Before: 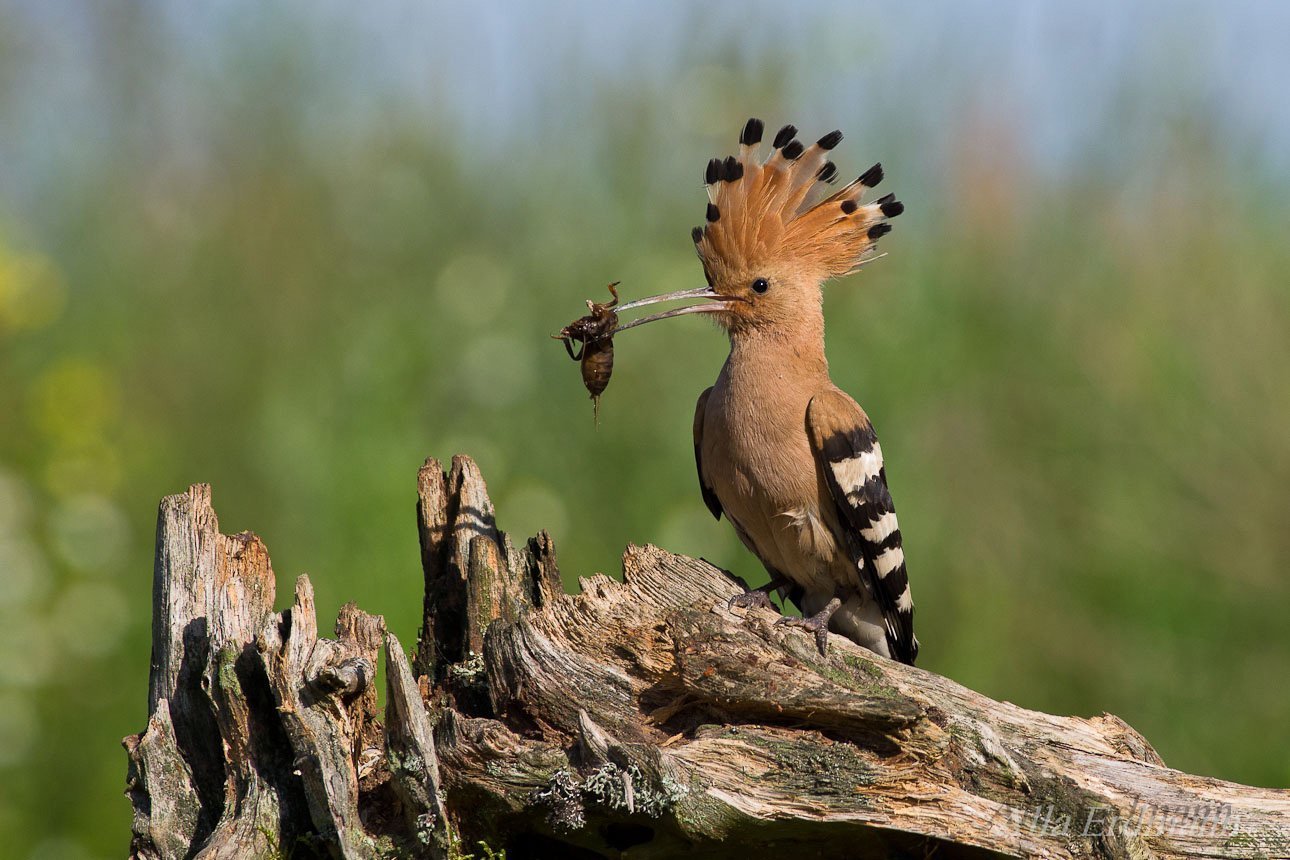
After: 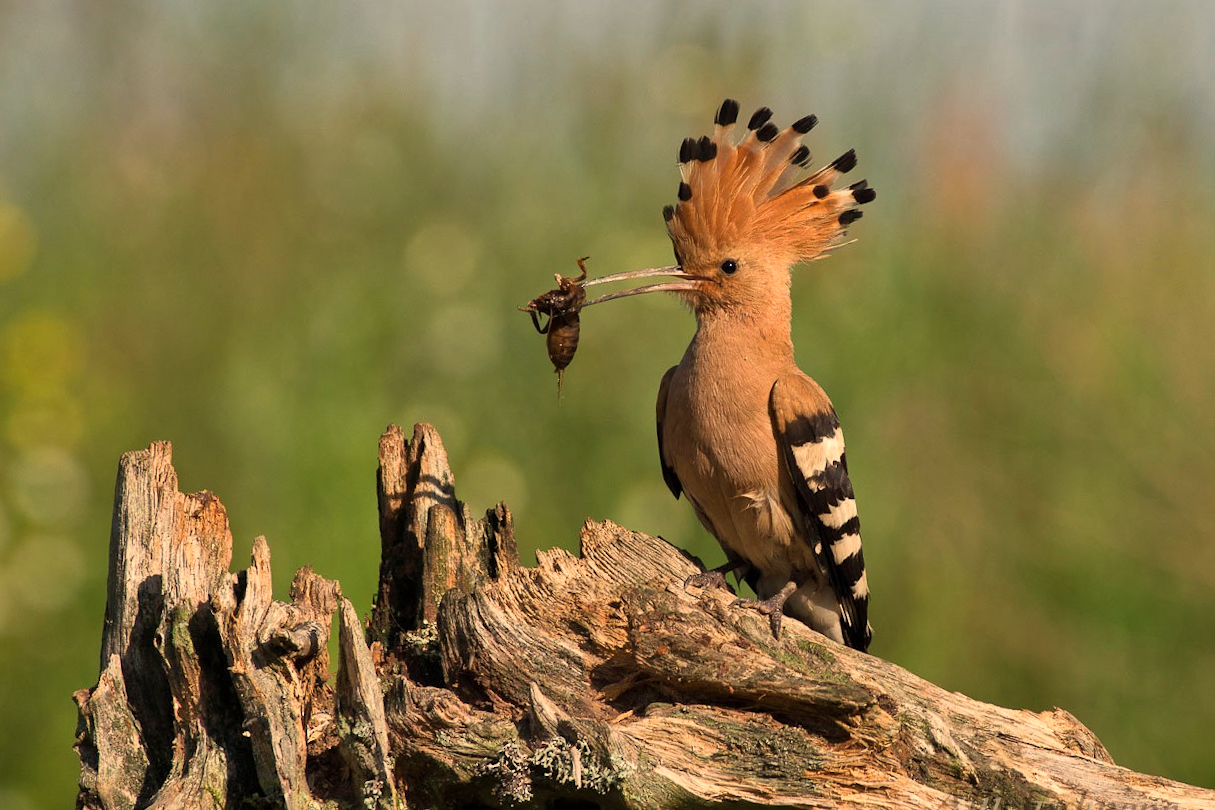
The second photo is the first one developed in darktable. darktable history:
crop and rotate: angle -2.38°
white balance: red 1.138, green 0.996, blue 0.812
shadows and highlights: shadows 60, soften with gaussian
